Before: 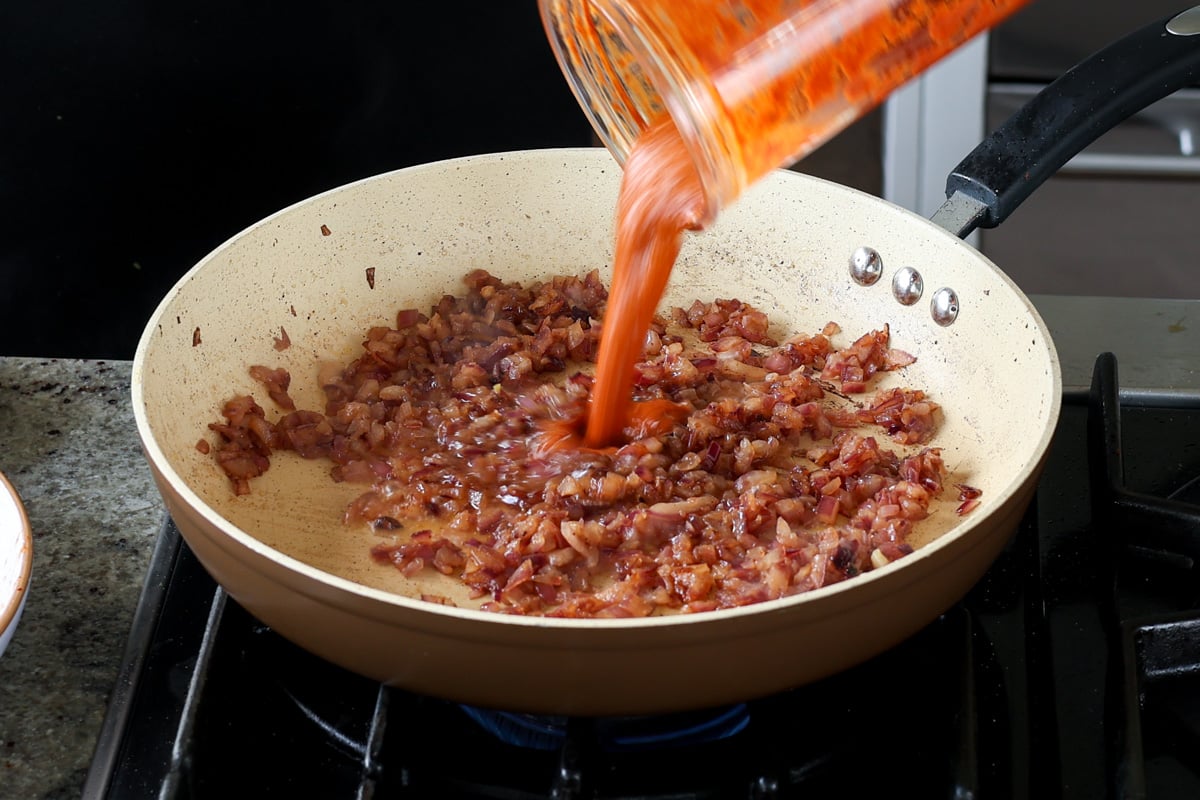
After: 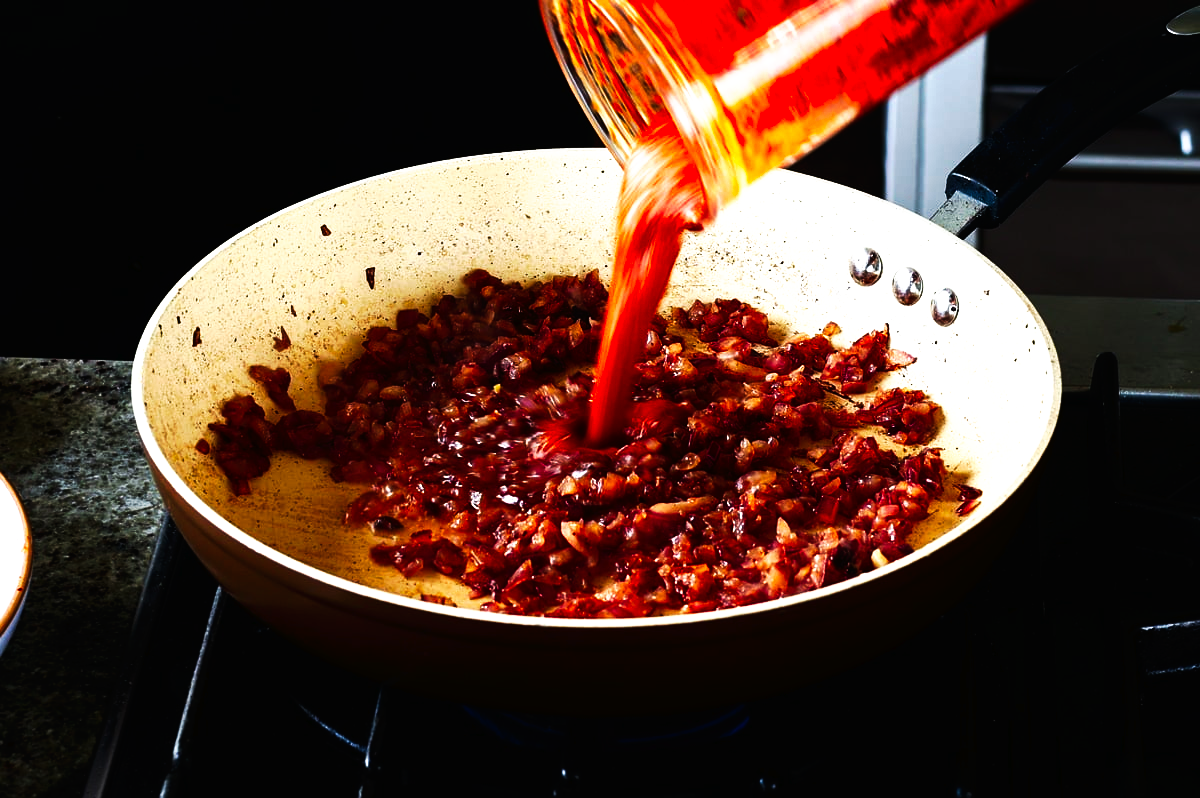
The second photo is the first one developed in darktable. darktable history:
exposure: black level correction -0.002, exposure 0.54 EV, compensate highlight preservation false
tone curve: curves: ch0 [(0, 0) (0.003, 0.007) (0.011, 0.009) (0.025, 0.01) (0.044, 0.012) (0.069, 0.013) (0.1, 0.014) (0.136, 0.021) (0.177, 0.038) (0.224, 0.06) (0.277, 0.099) (0.335, 0.16) (0.399, 0.227) (0.468, 0.329) (0.543, 0.45) (0.623, 0.594) (0.709, 0.756) (0.801, 0.868) (0.898, 0.971) (1, 1)], preserve colors none
crop: top 0.05%, bottom 0.098%
contrast brightness saturation: brightness -0.25, saturation 0.2
